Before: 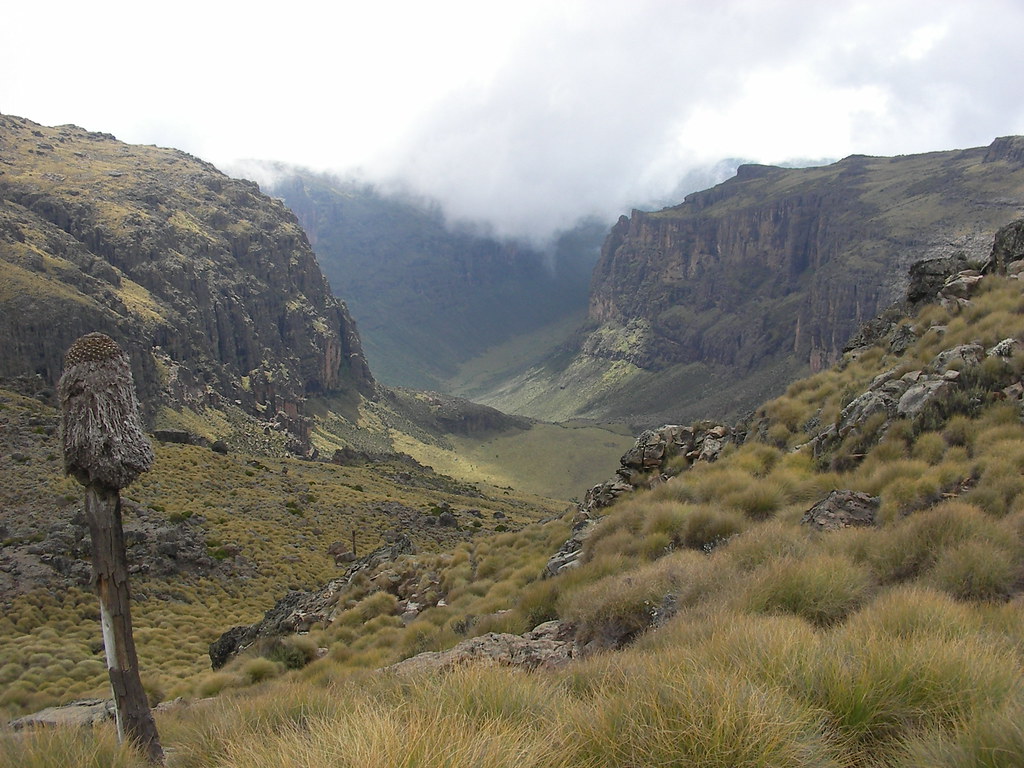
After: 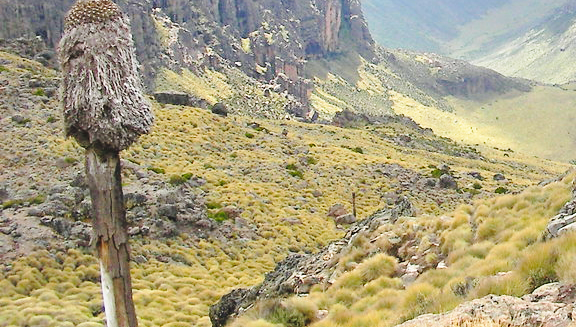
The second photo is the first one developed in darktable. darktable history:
crop: top 44.123%, right 43.701%, bottom 13.271%
base curve: curves: ch0 [(0, 0) (0.028, 0.03) (0.121, 0.232) (0.46, 0.748) (0.859, 0.968) (1, 1)], preserve colors none
exposure: black level correction 0, exposure 0.704 EV, compensate highlight preservation false
contrast brightness saturation: contrast 0.072, brightness 0.076, saturation 0.181
